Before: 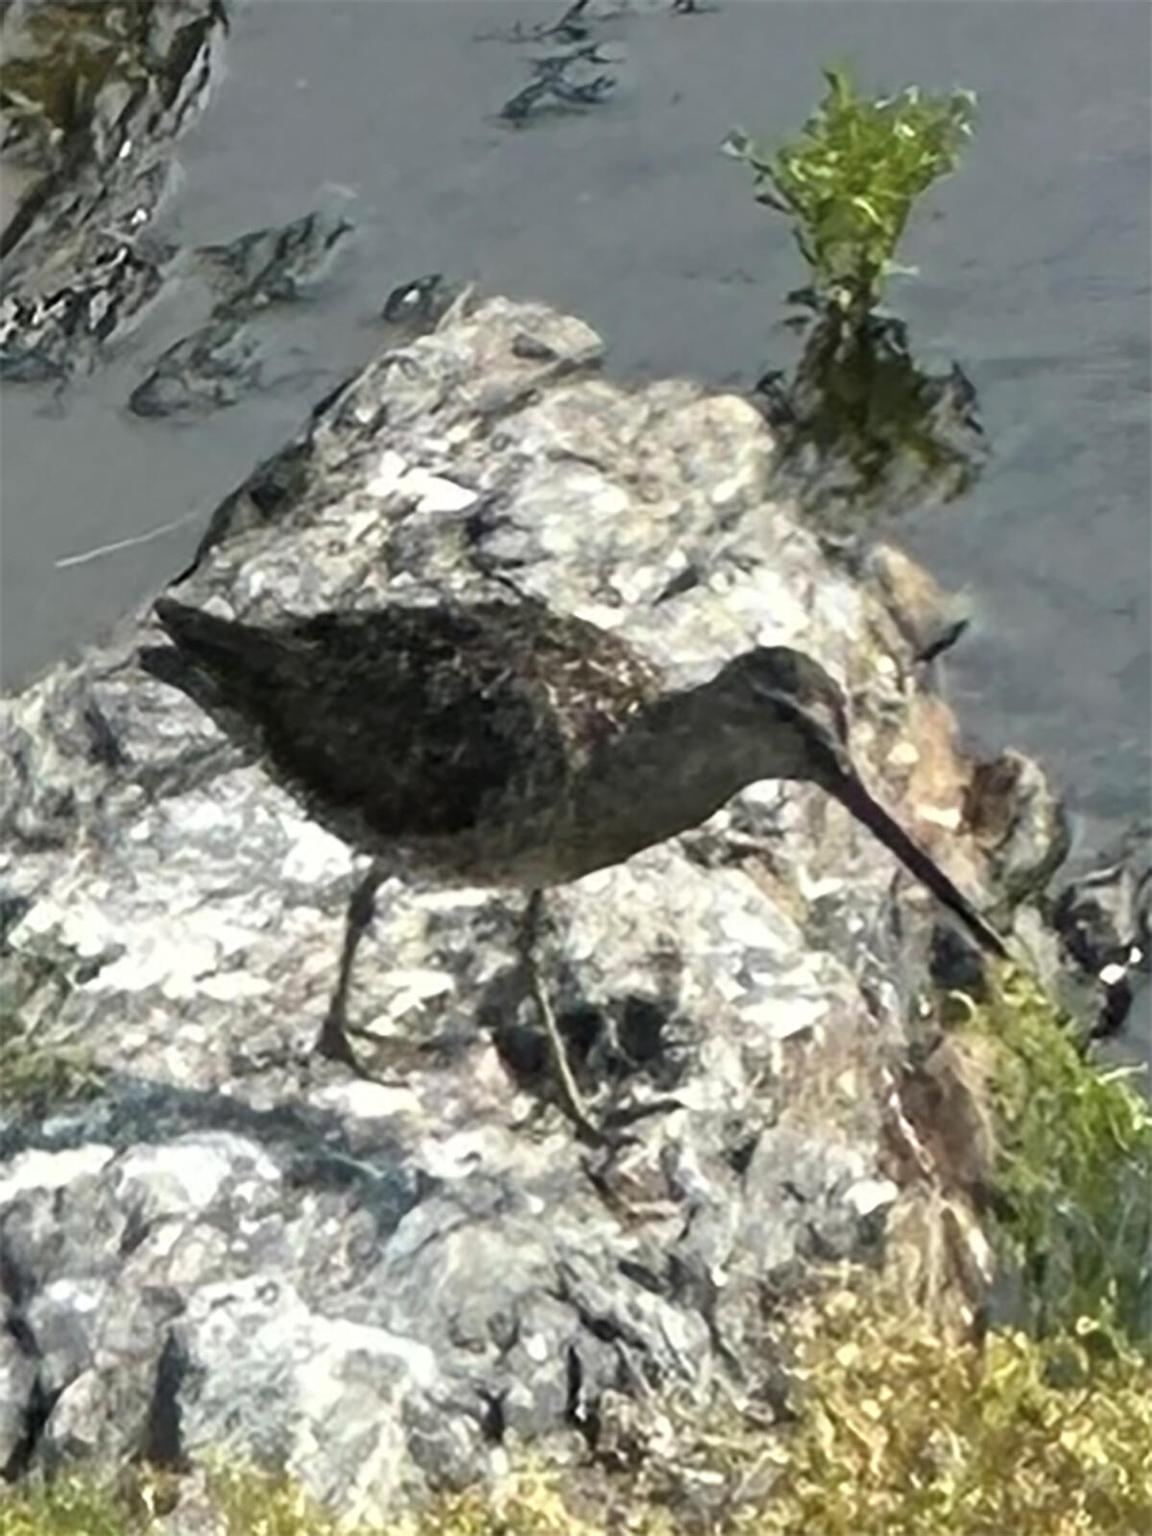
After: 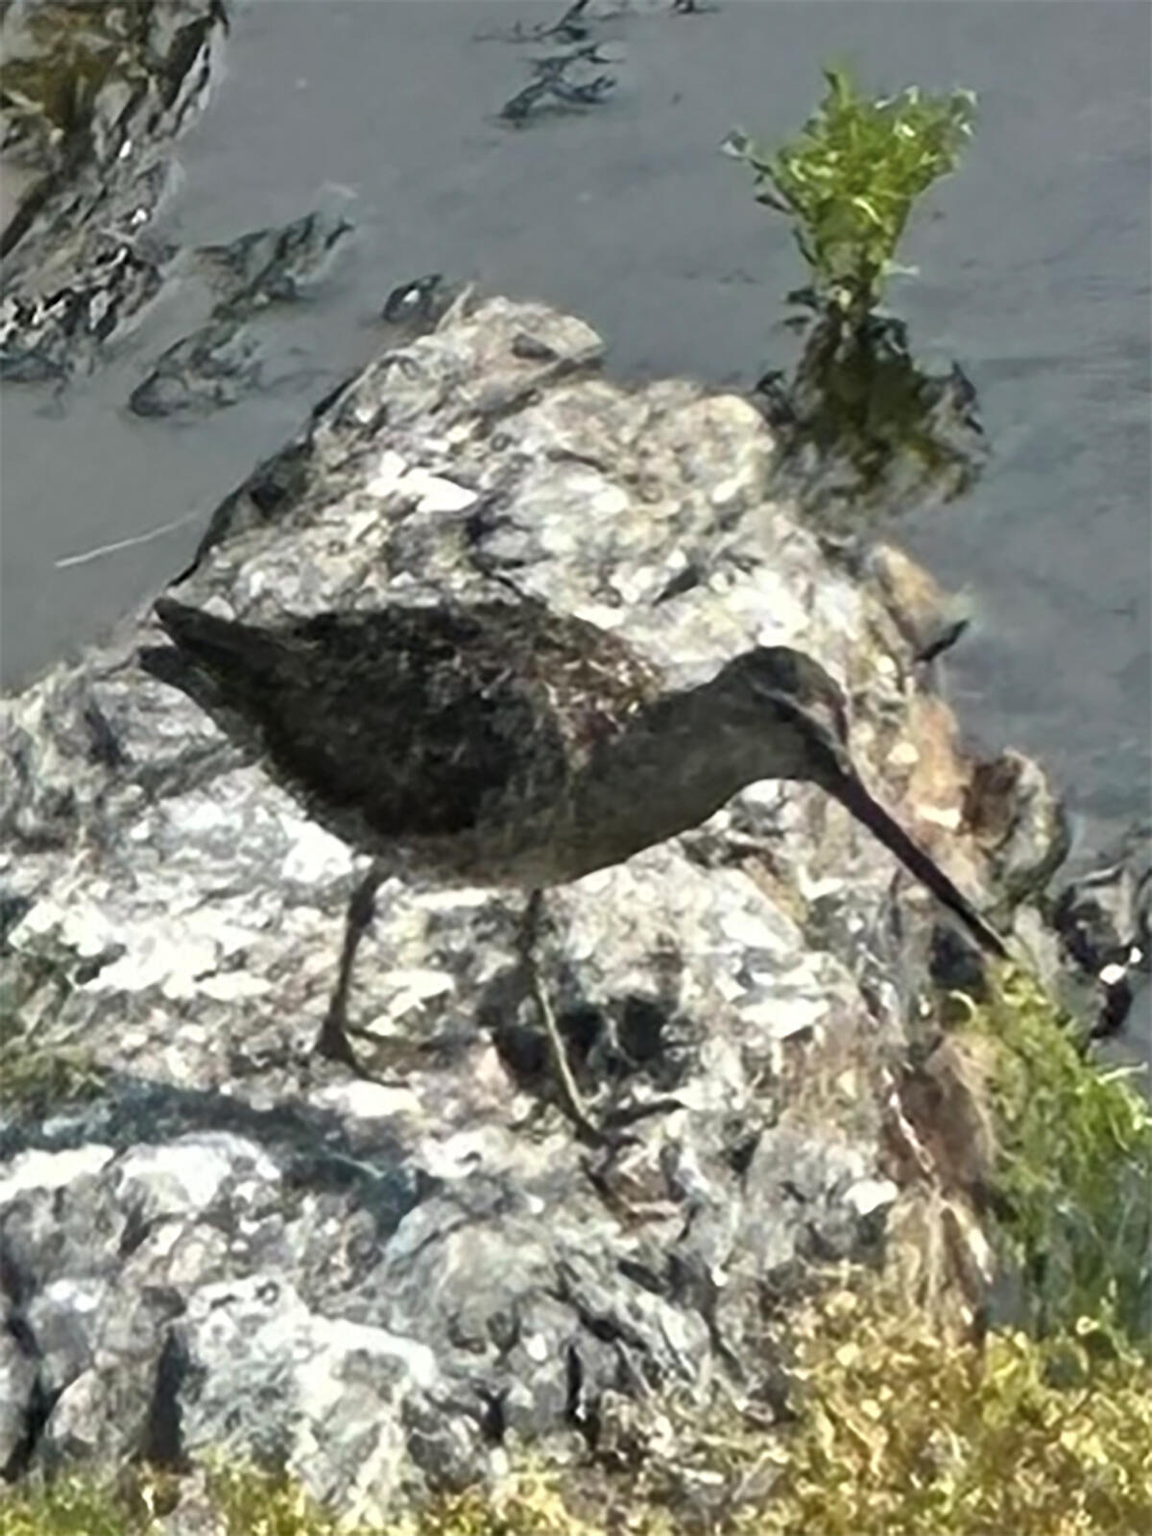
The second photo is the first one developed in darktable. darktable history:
shadows and highlights: shadows 60, highlights -60.23, soften with gaussian
